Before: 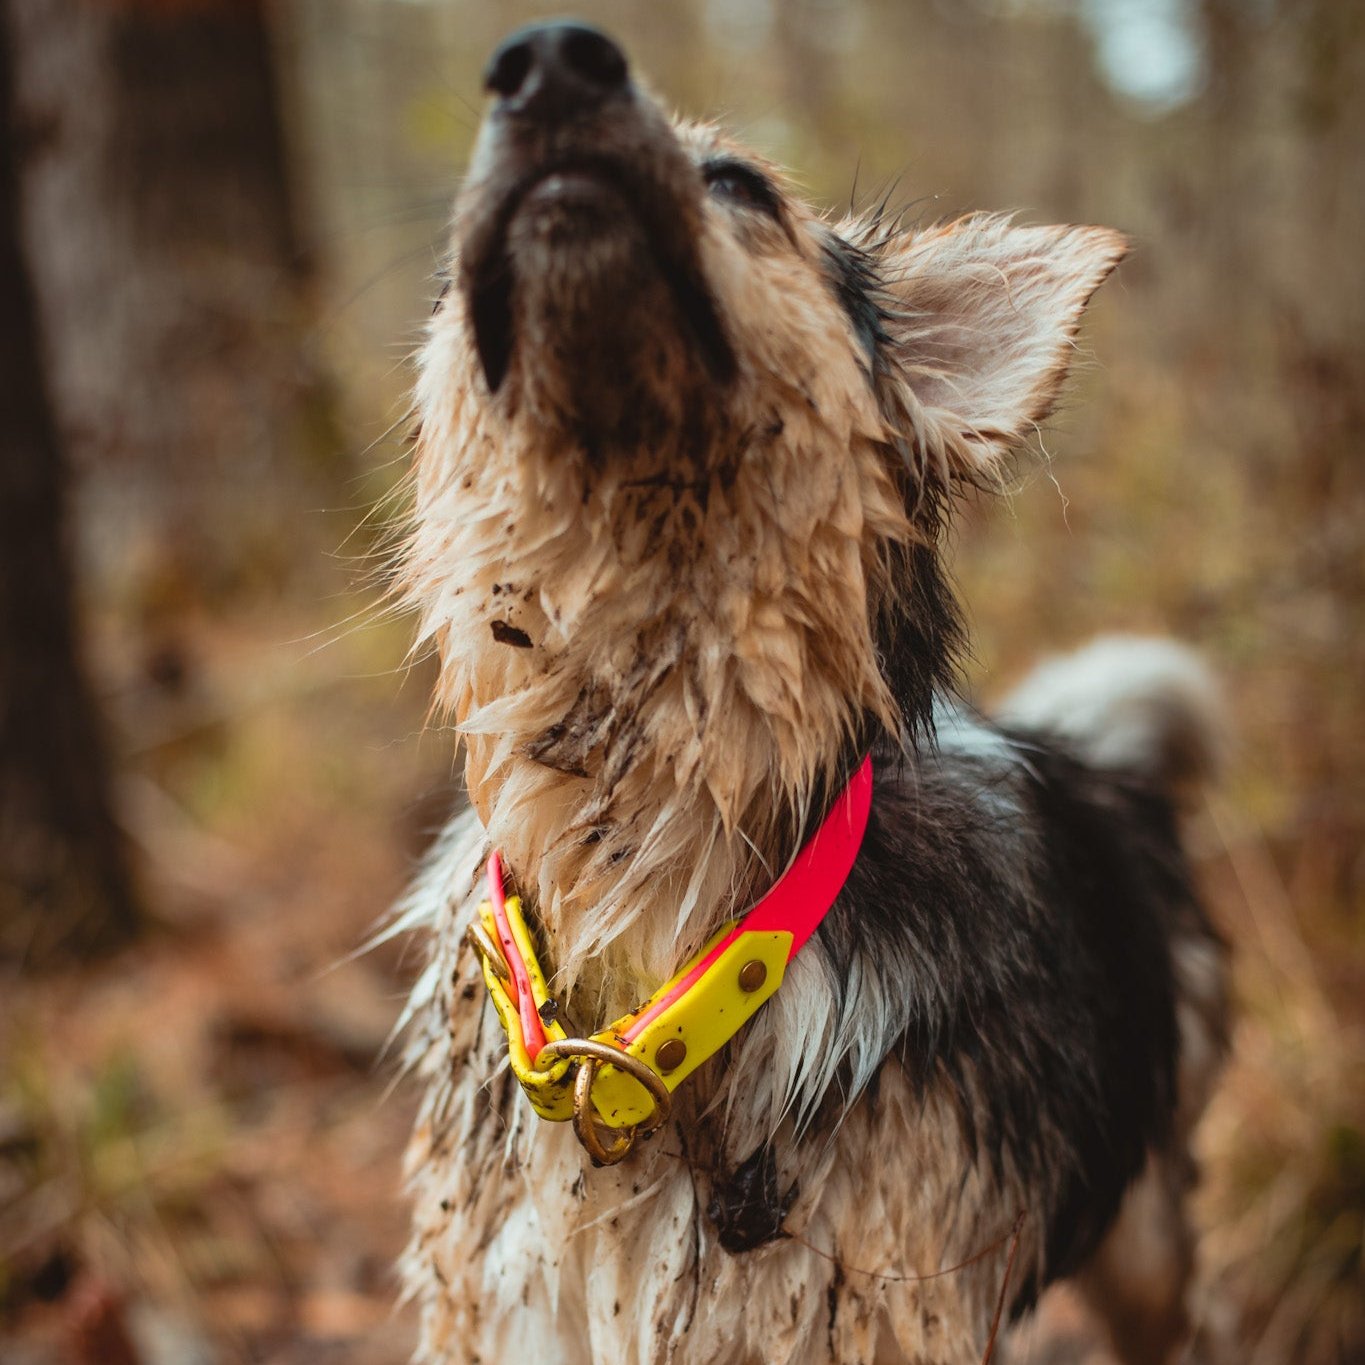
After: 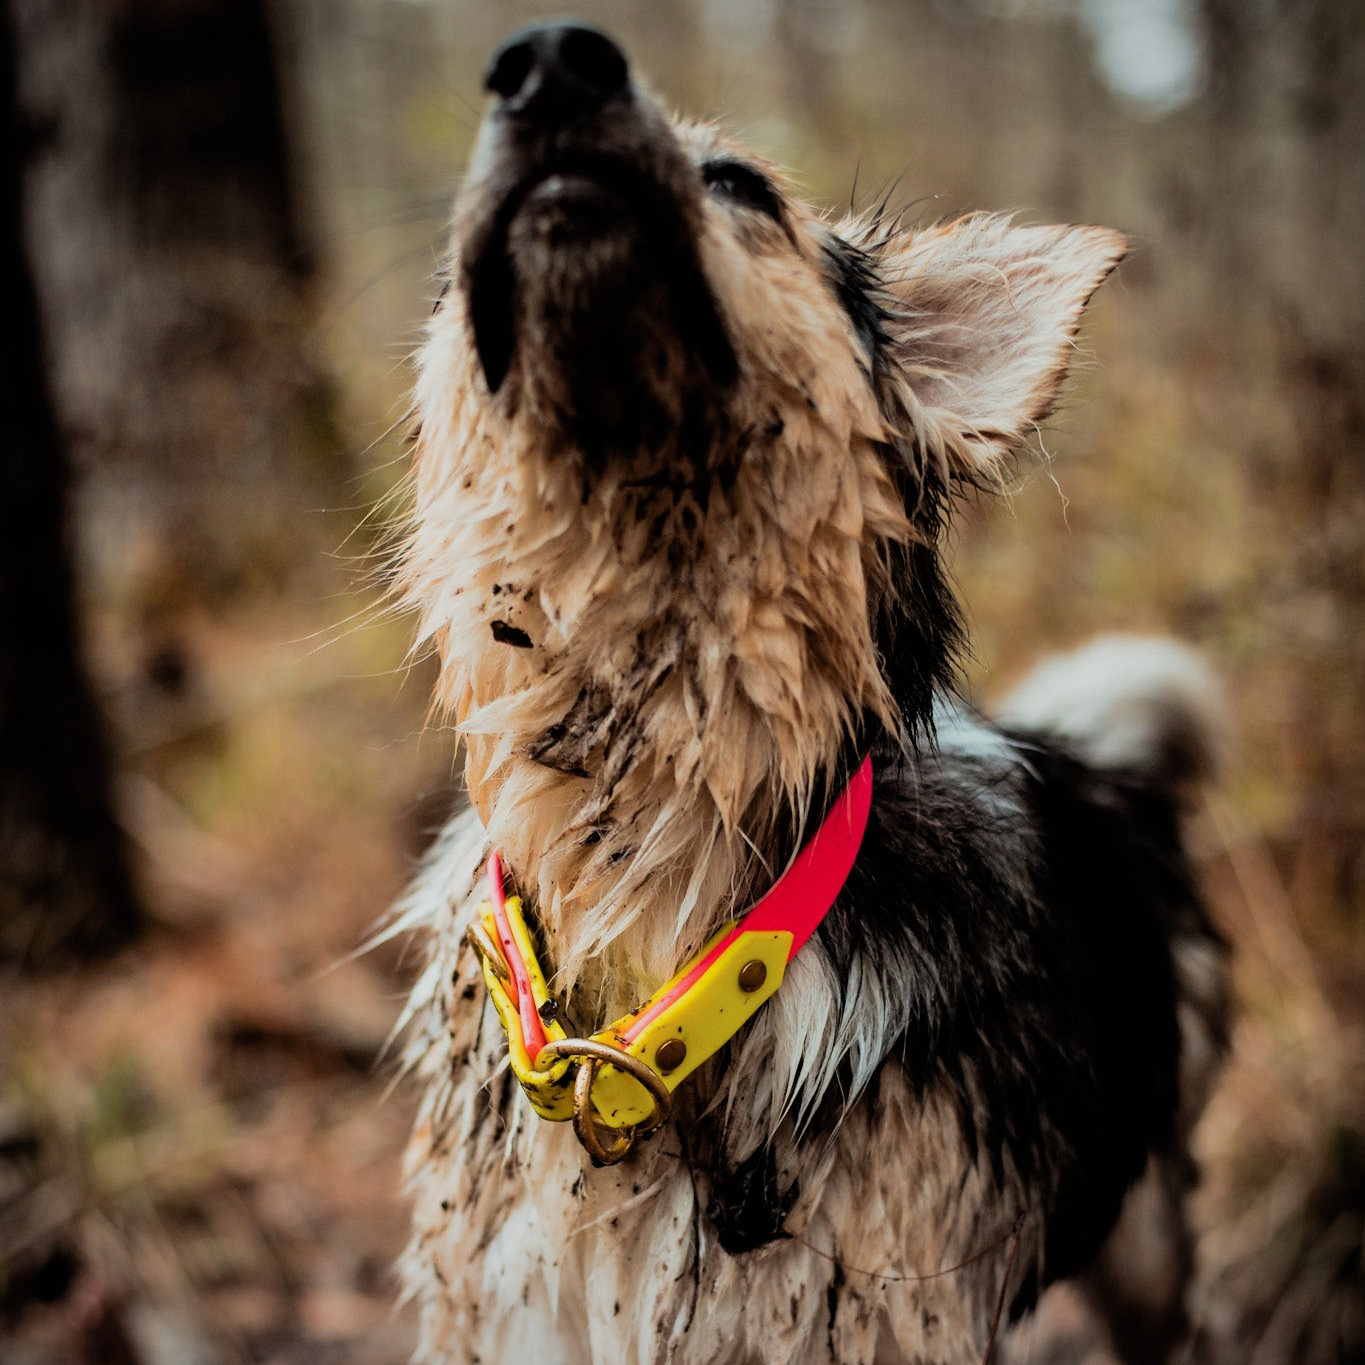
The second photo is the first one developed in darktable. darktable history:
vignetting: fall-off start 100.79%, brightness -0.185, saturation -0.308, width/height ratio 1.311, unbound false
filmic rgb: black relative exposure -5.15 EV, white relative exposure 3.98 EV, hardness 2.89, contrast 1.296, highlights saturation mix -29.86%
